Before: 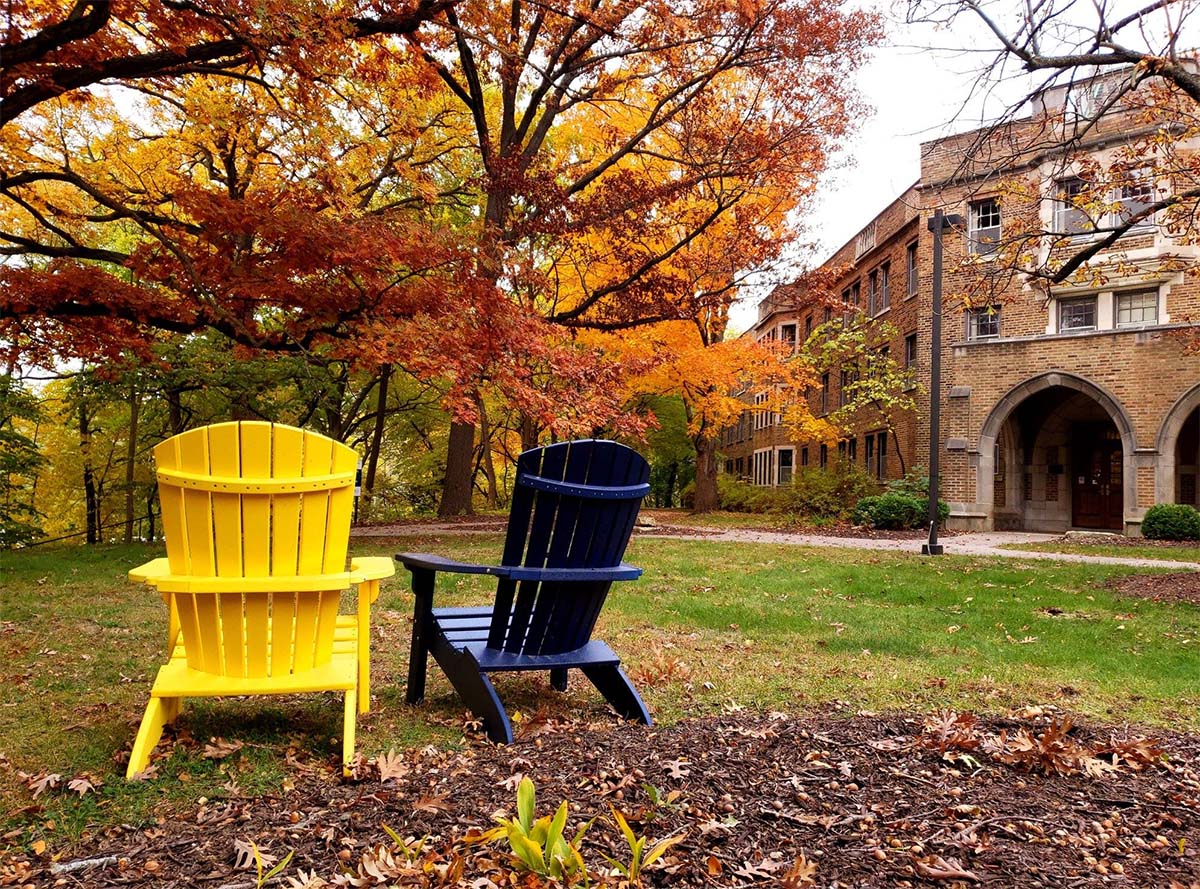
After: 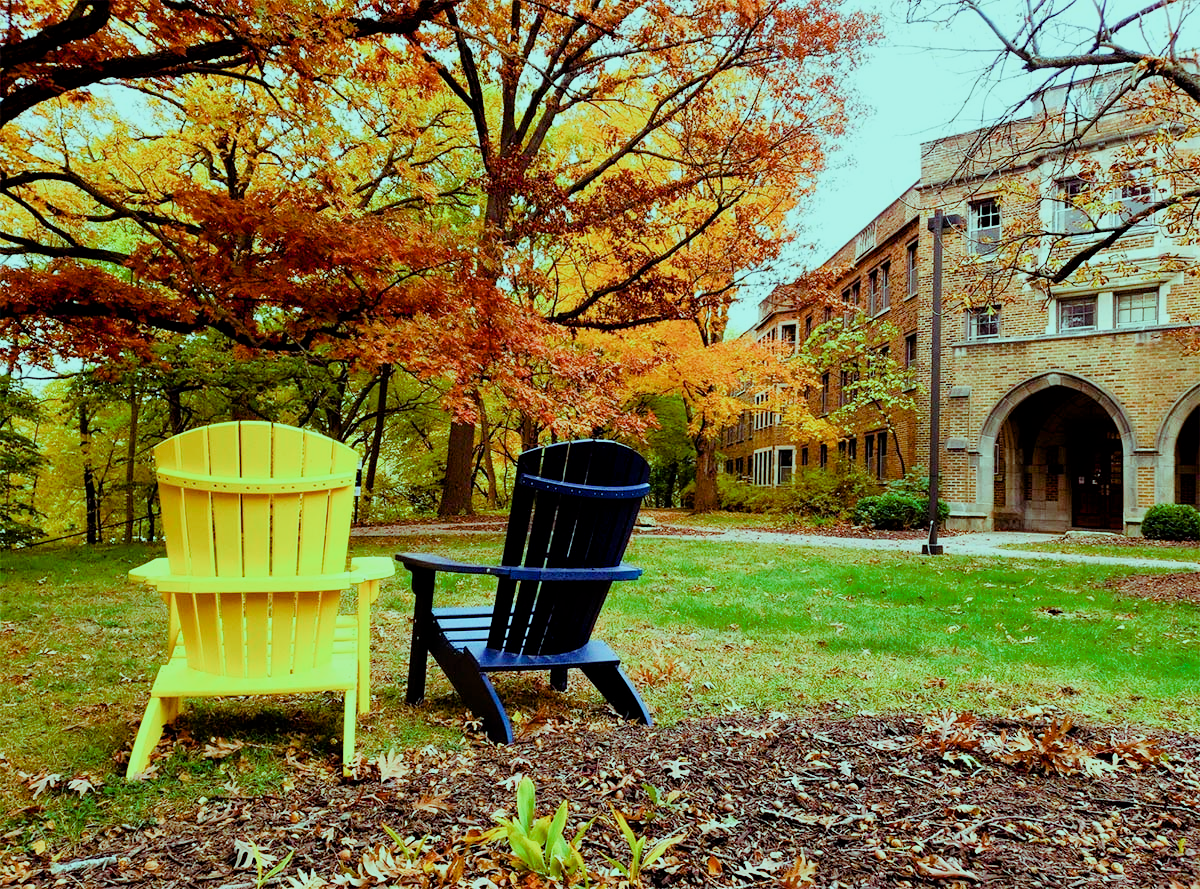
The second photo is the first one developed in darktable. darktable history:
exposure: black level correction 0.001, exposure 0.499 EV, compensate highlight preservation false
filmic rgb: black relative exposure -7.65 EV, white relative exposure 4.56 EV, threshold 3.04 EV, hardness 3.61, contrast 1.056, enable highlight reconstruction true
color balance rgb: highlights gain › chroma 7.556%, highlights gain › hue 184.85°, perceptual saturation grading › global saturation 20%, perceptual saturation grading › highlights -25.902%, perceptual saturation grading › shadows 50.172%
